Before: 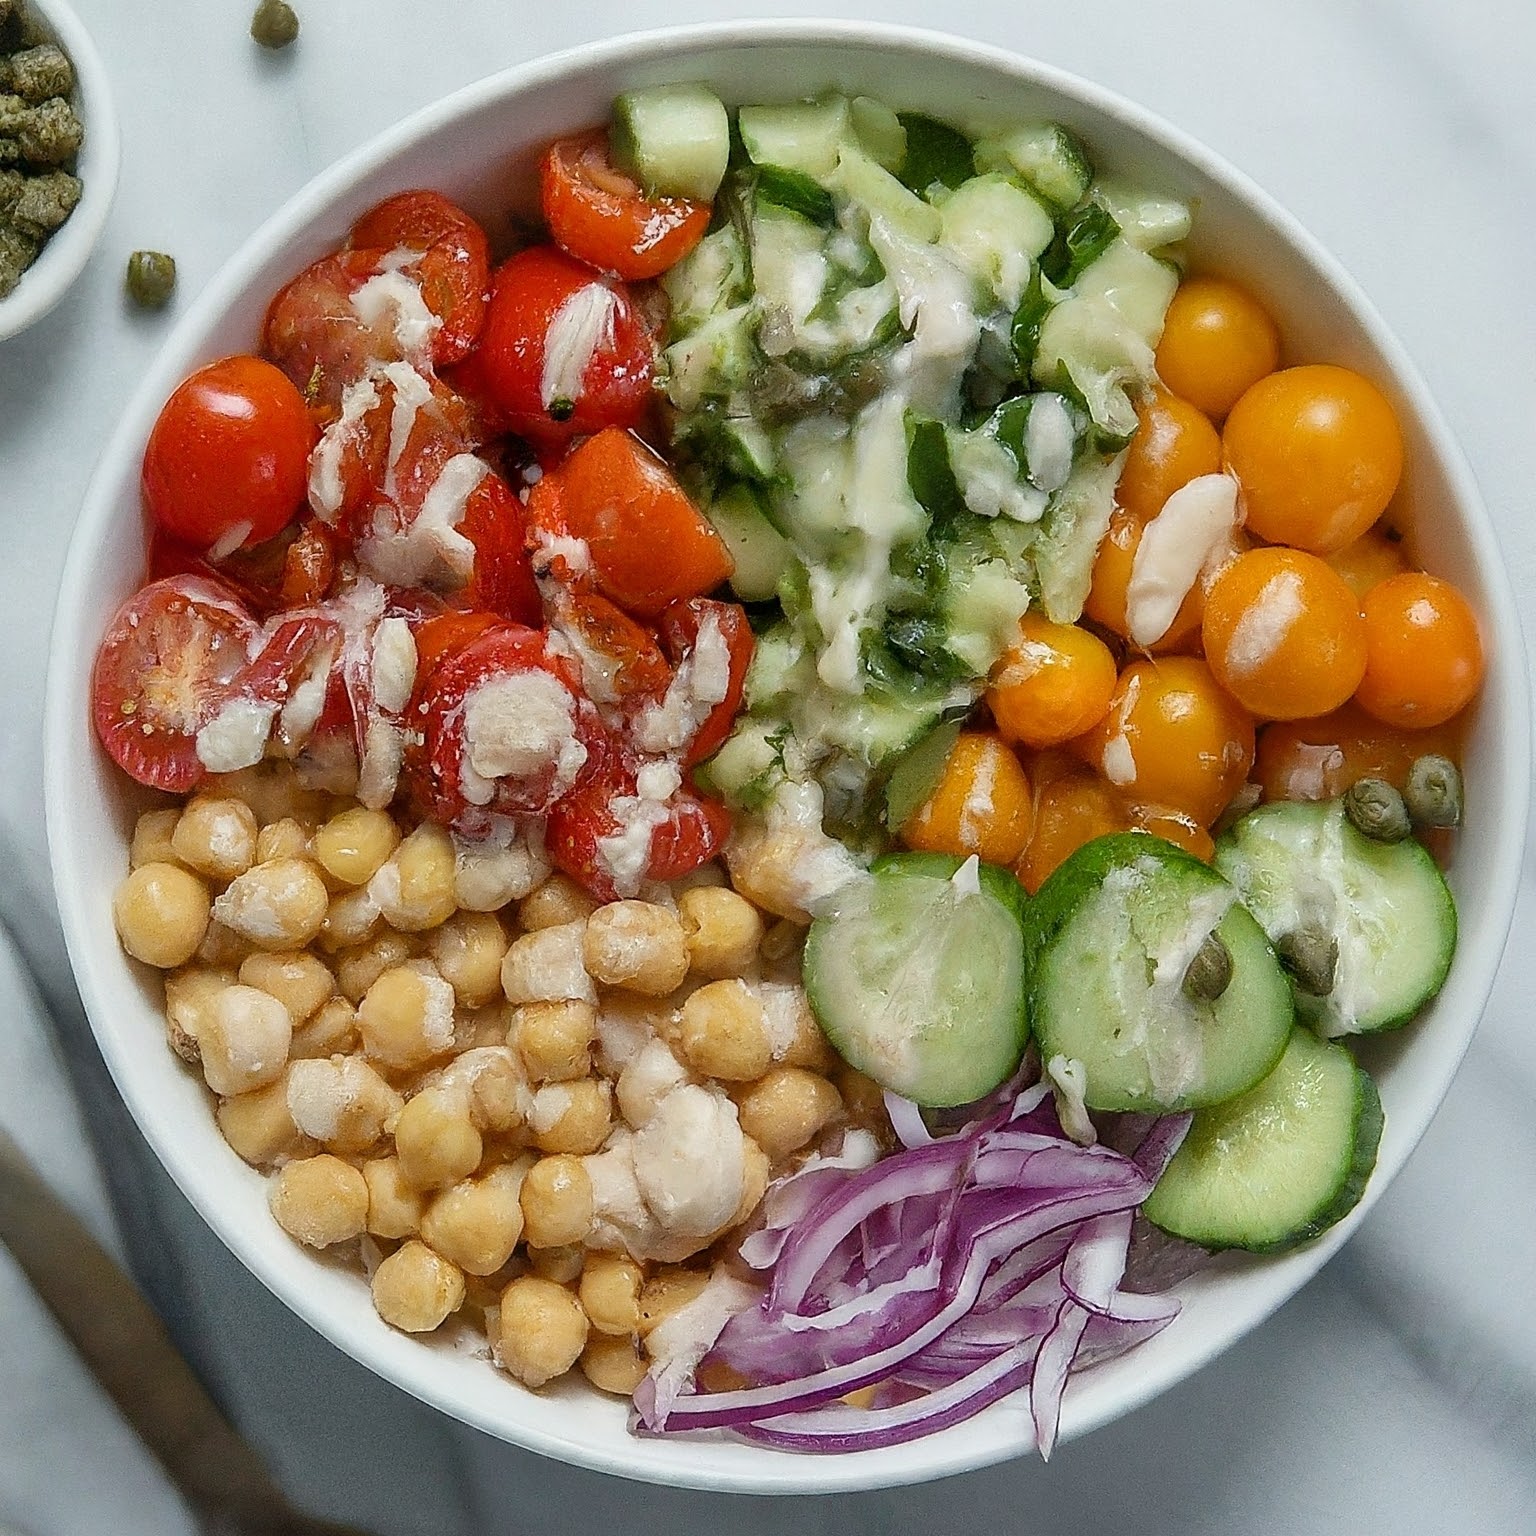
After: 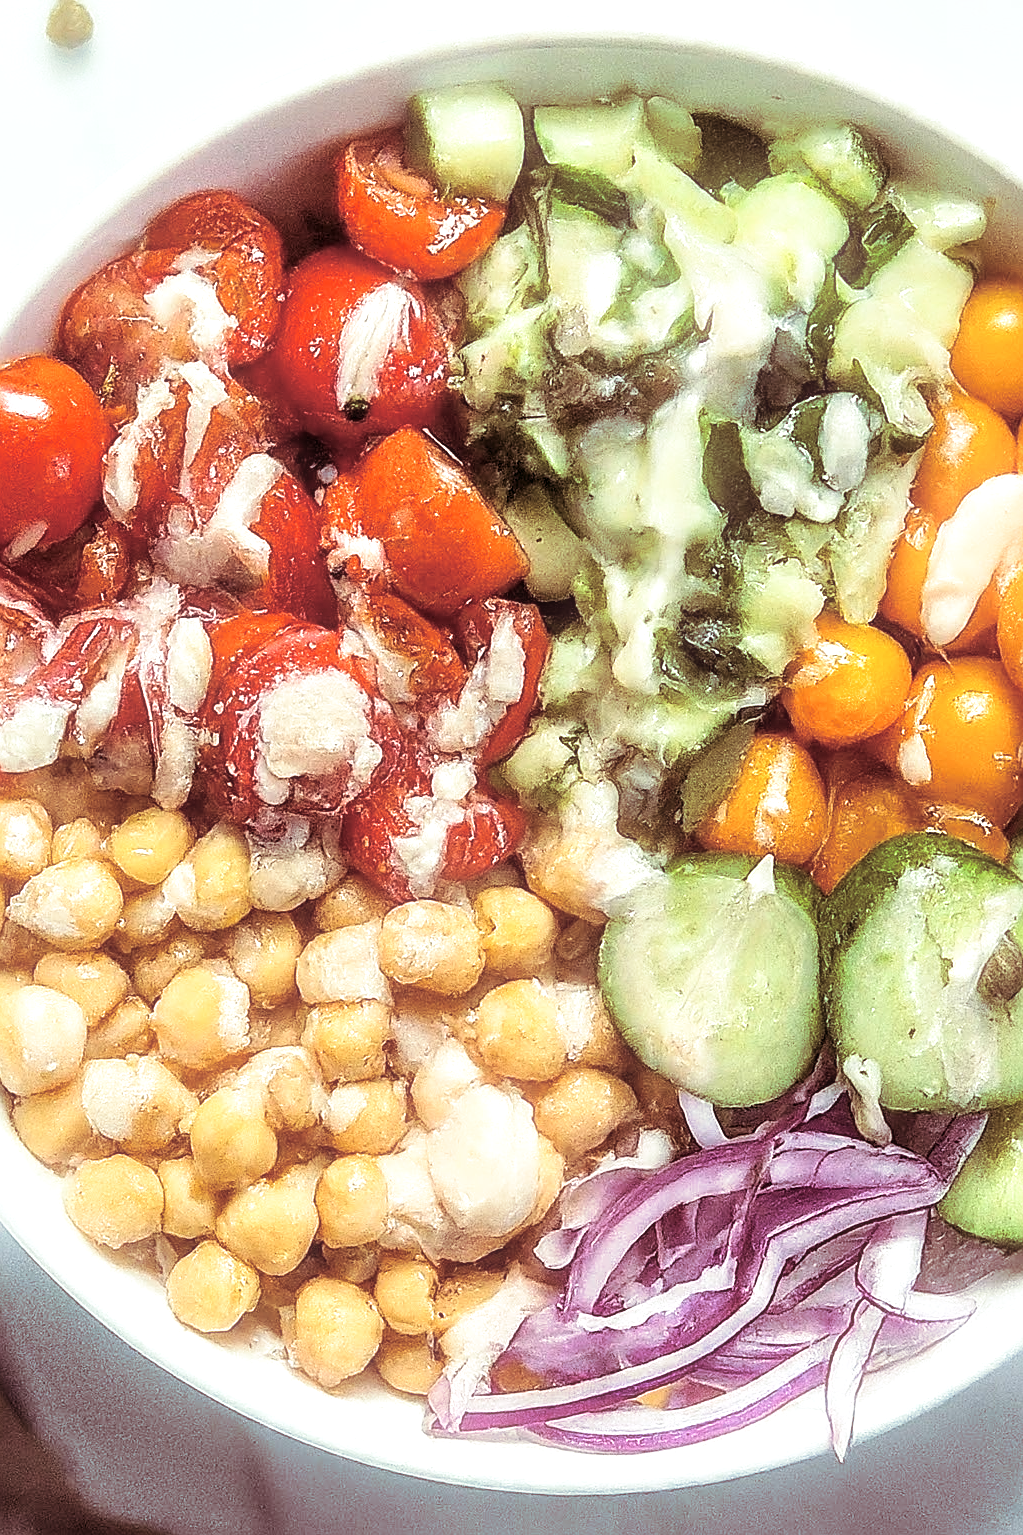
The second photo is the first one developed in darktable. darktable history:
sharpen: on, module defaults
crop and rotate: left 13.409%, right 19.924%
contrast brightness saturation: contrast 0.15, brightness 0.05
split-toning: on, module defaults
color balance: mode lift, gamma, gain (sRGB)
exposure: exposure 0.7 EV, compensate highlight preservation false
bloom: size 9%, threshold 100%, strength 7%
local contrast: detail 130%
